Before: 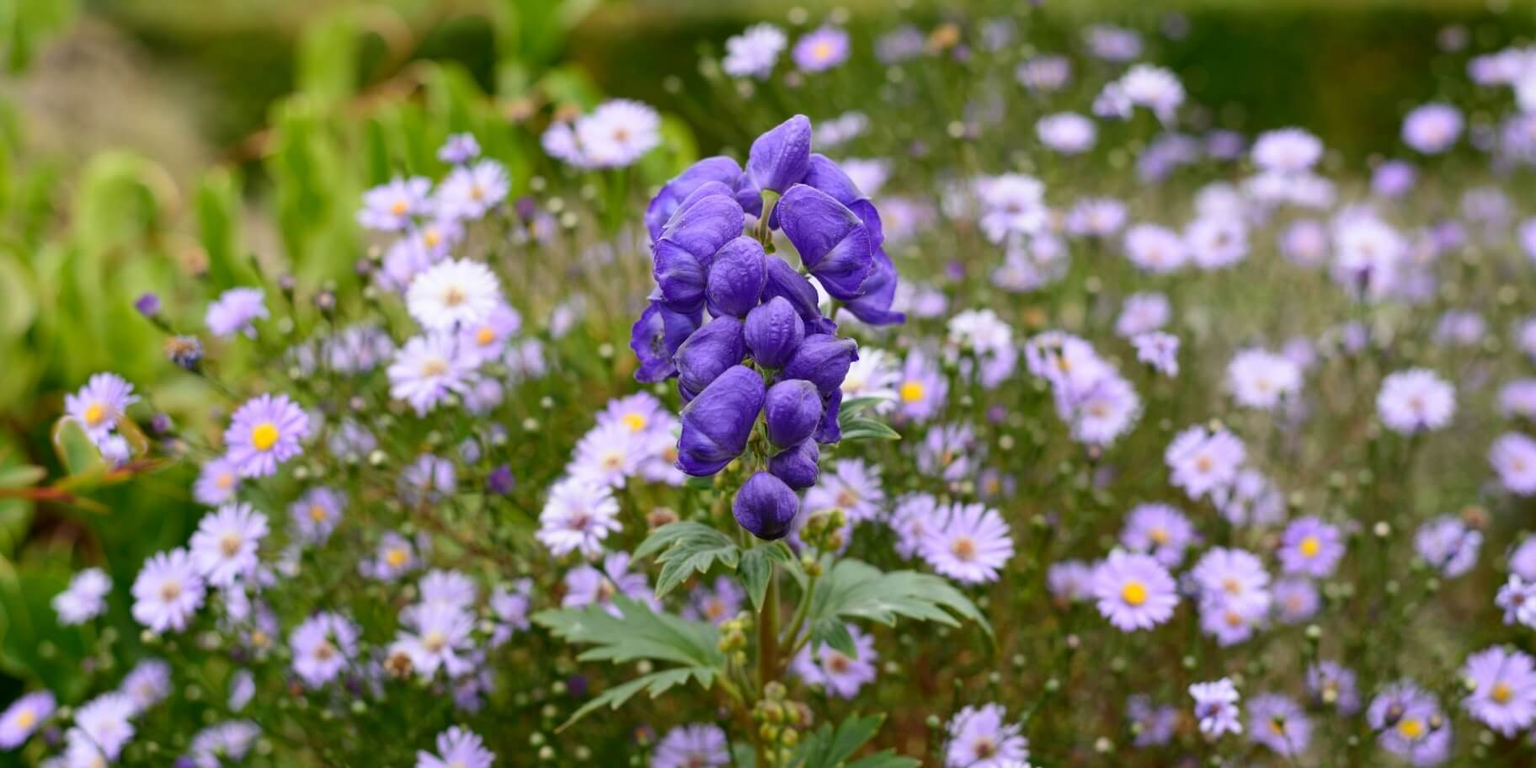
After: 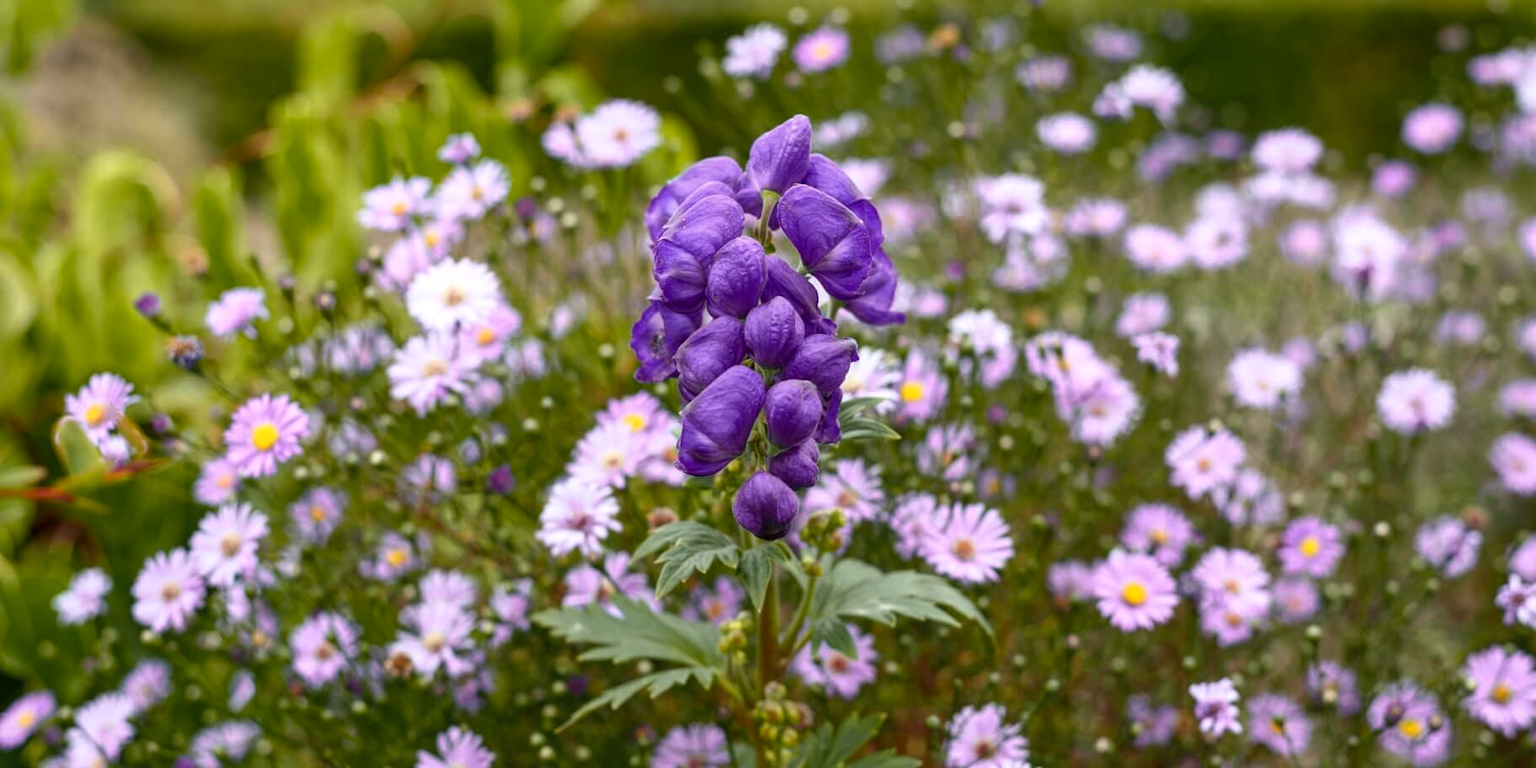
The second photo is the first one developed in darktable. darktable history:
tone equalizer: on, module defaults
tone curve: curves: ch0 [(0, 0.024) (0.119, 0.146) (0.474, 0.464) (0.718, 0.721) (0.817, 0.839) (1, 0.998)]; ch1 [(0, 0) (0.377, 0.416) (0.439, 0.451) (0.477, 0.477) (0.501, 0.504) (0.538, 0.544) (0.58, 0.602) (0.664, 0.676) (0.783, 0.804) (1, 1)]; ch2 [(0, 0) (0.38, 0.405) (0.463, 0.456) (0.498, 0.497) (0.524, 0.535) (0.578, 0.576) (0.648, 0.665) (1, 1)], color space Lab, independent channels, preserve colors none
local contrast: on, module defaults
white balance: emerald 1
